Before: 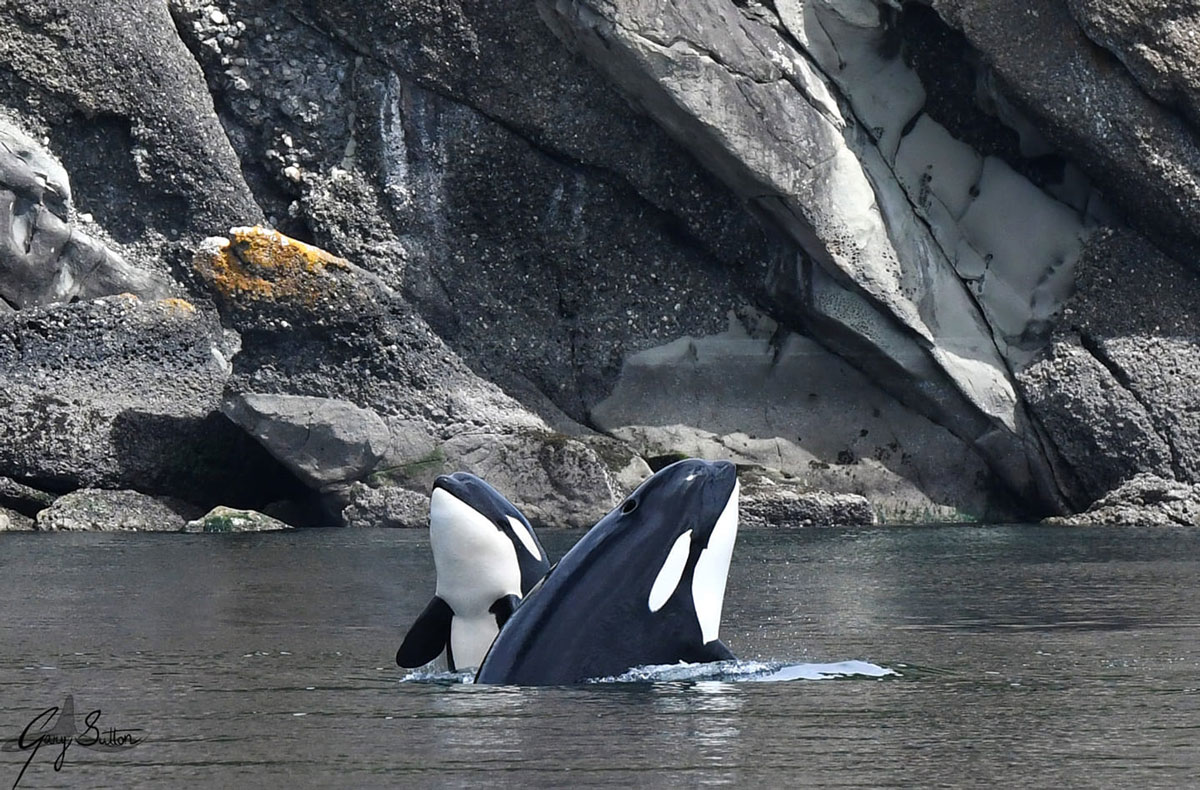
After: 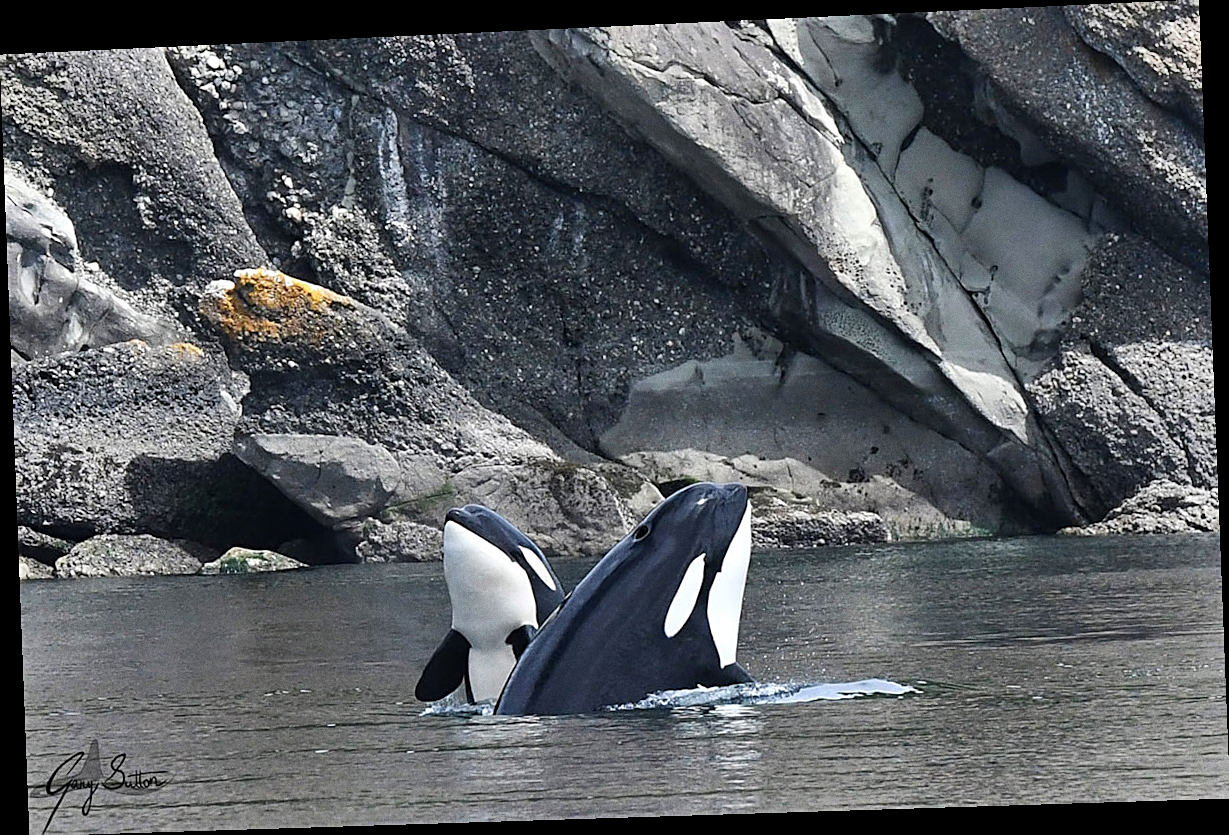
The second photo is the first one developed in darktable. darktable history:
rotate and perspective: rotation -2.22°, lens shift (horizontal) -0.022, automatic cropping off
shadows and highlights: shadows 49, highlights -41, soften with gaussian
sharpen: on, module defaults
grain: coarseness 0.09 ISO
